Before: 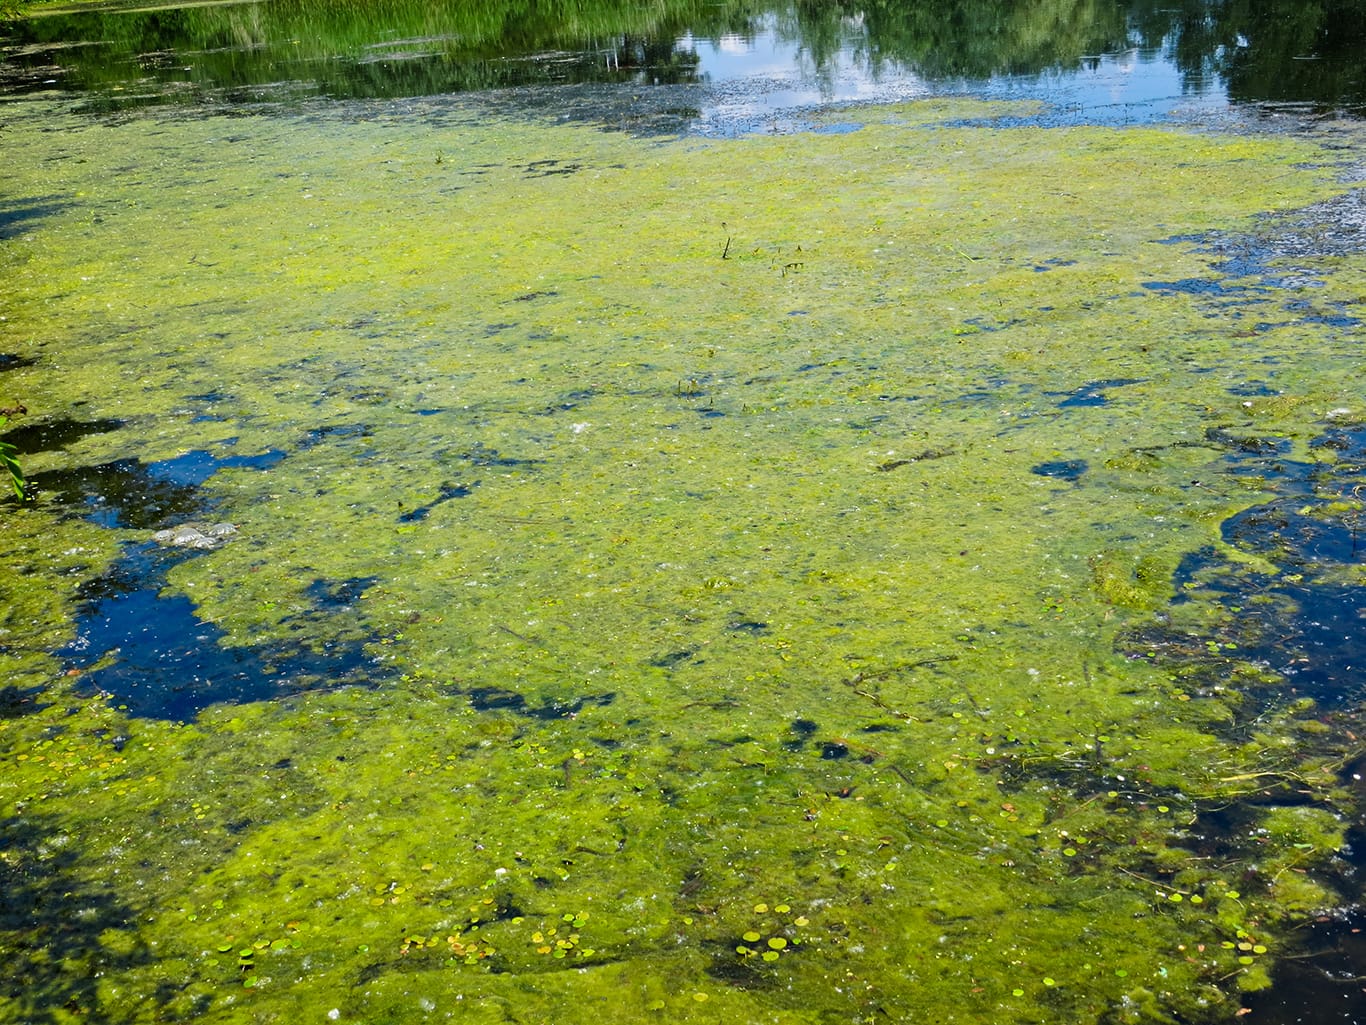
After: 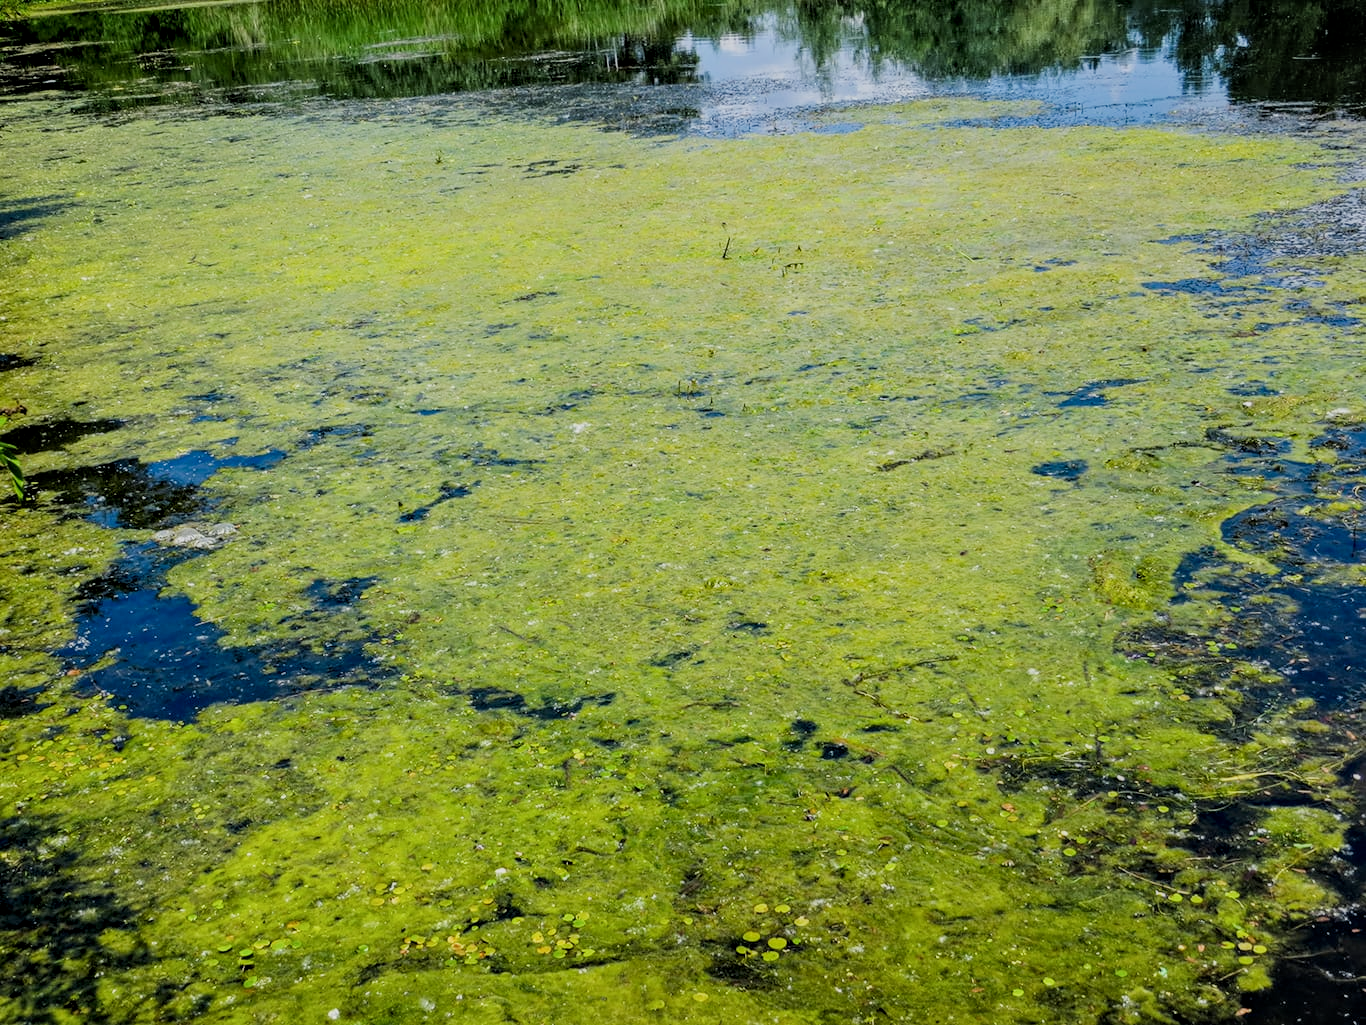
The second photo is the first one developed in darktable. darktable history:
local contrast: on, module defaults
filmic rgb: black relative exposure -7.65 EV, white relative exposure 4.56 EV, hardness 3.61, contrast 1.053
